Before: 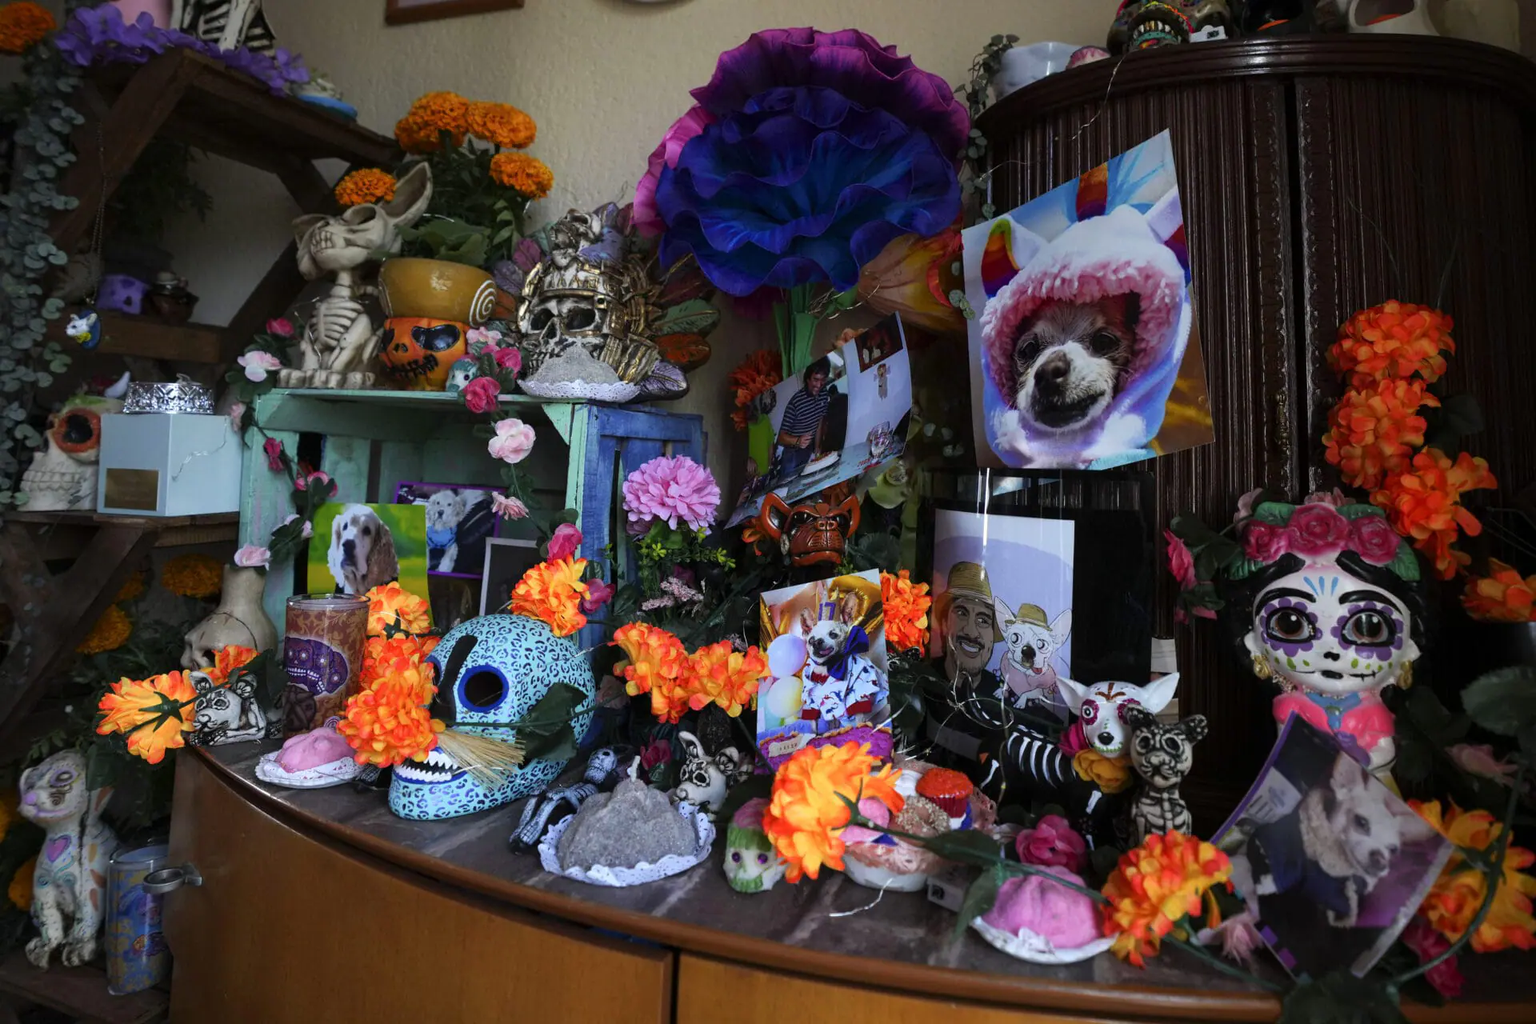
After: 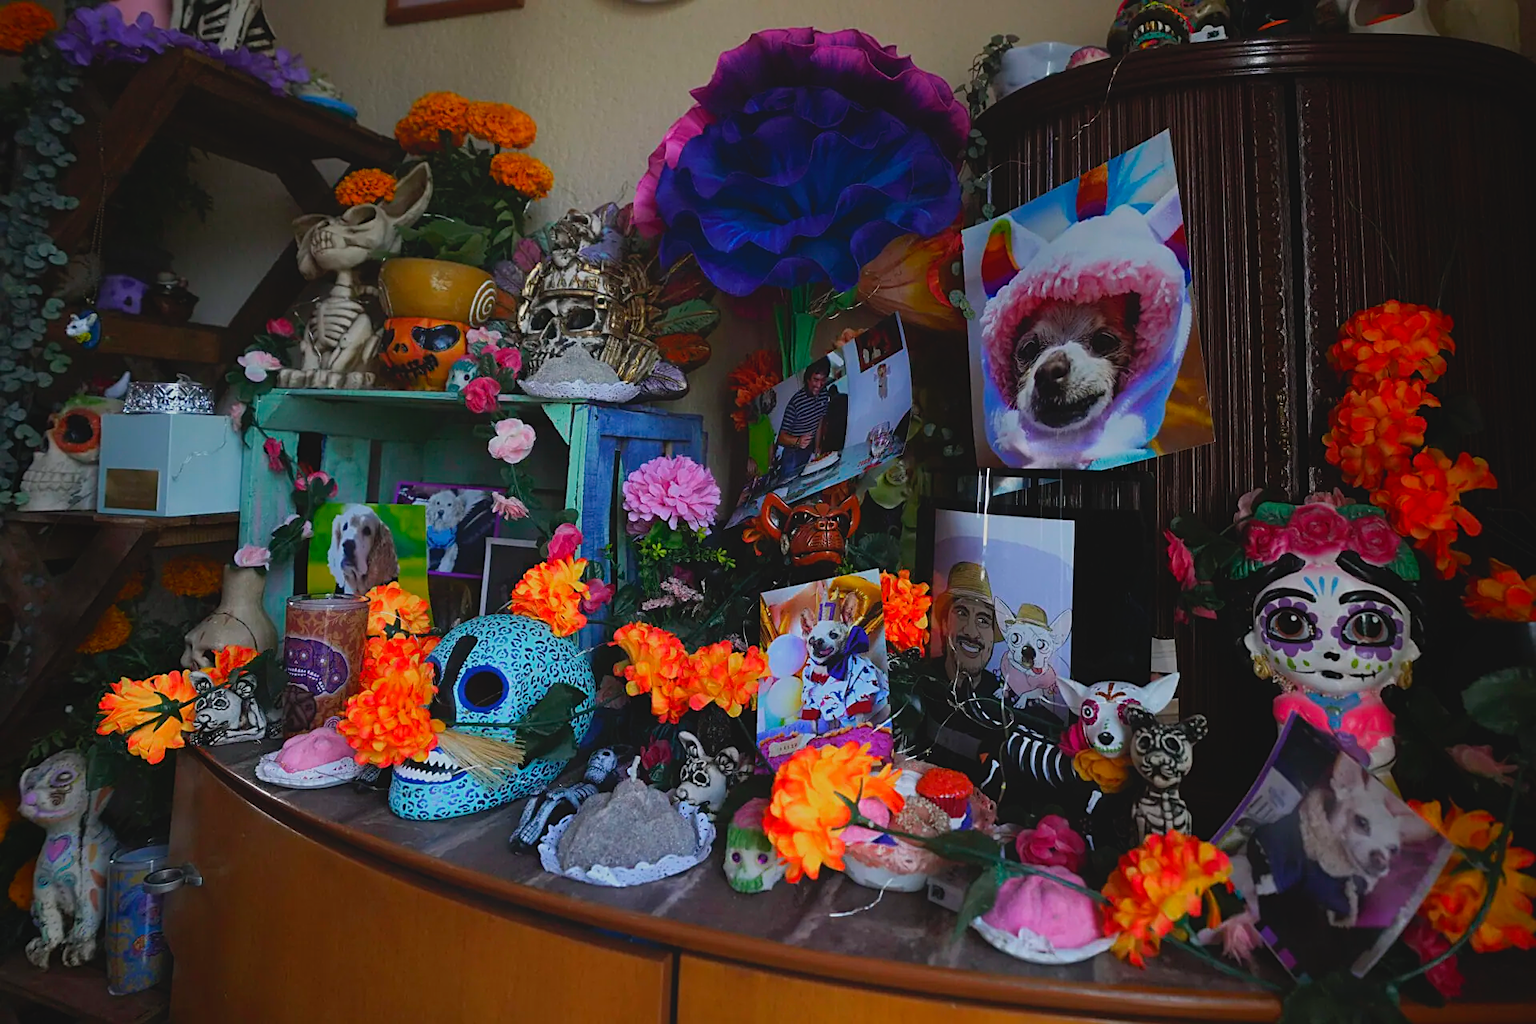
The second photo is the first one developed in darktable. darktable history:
local contrast: detail 71%
sharpen: on, module defaults
